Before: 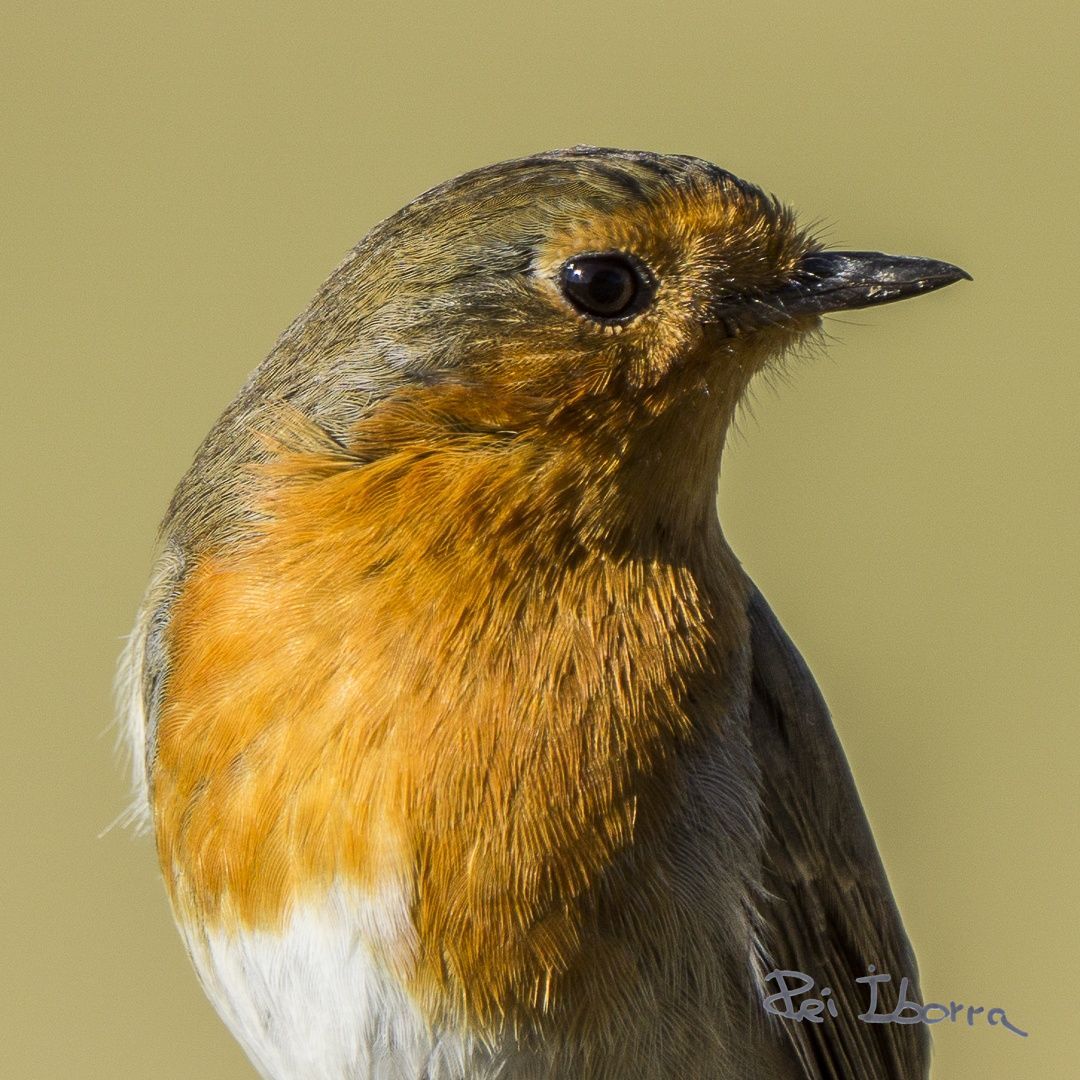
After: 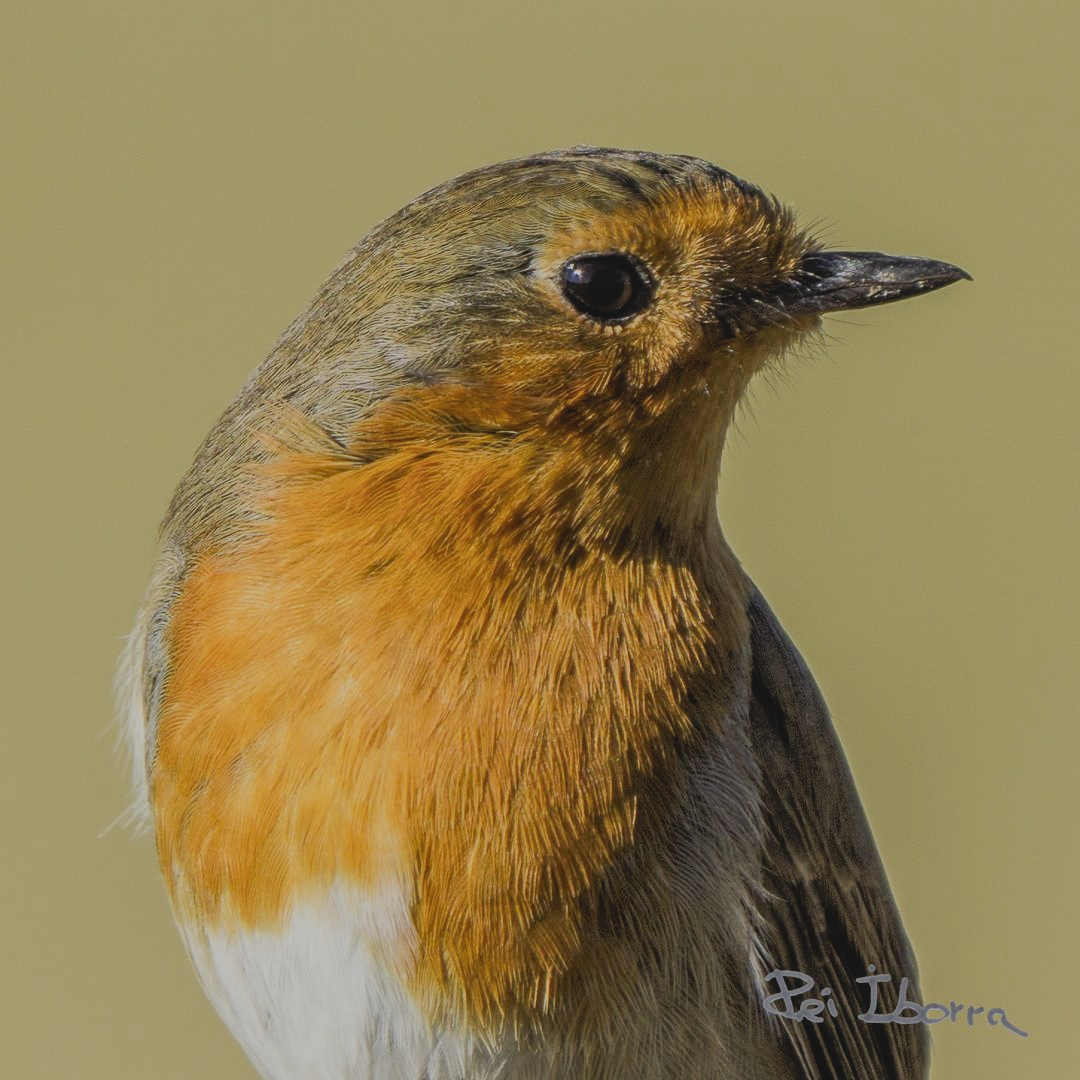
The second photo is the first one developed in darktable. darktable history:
filmic rgb: black relative exposure -8.76 EV, white relative exposure 4.98 EV, target black luminance 0%, hardness 3.78, latitude 65.38%, contrast 0.834, shadows ↔ highlights balance 19.67%
local contrast: highlights 49%, shadows 4%, detail 99%
